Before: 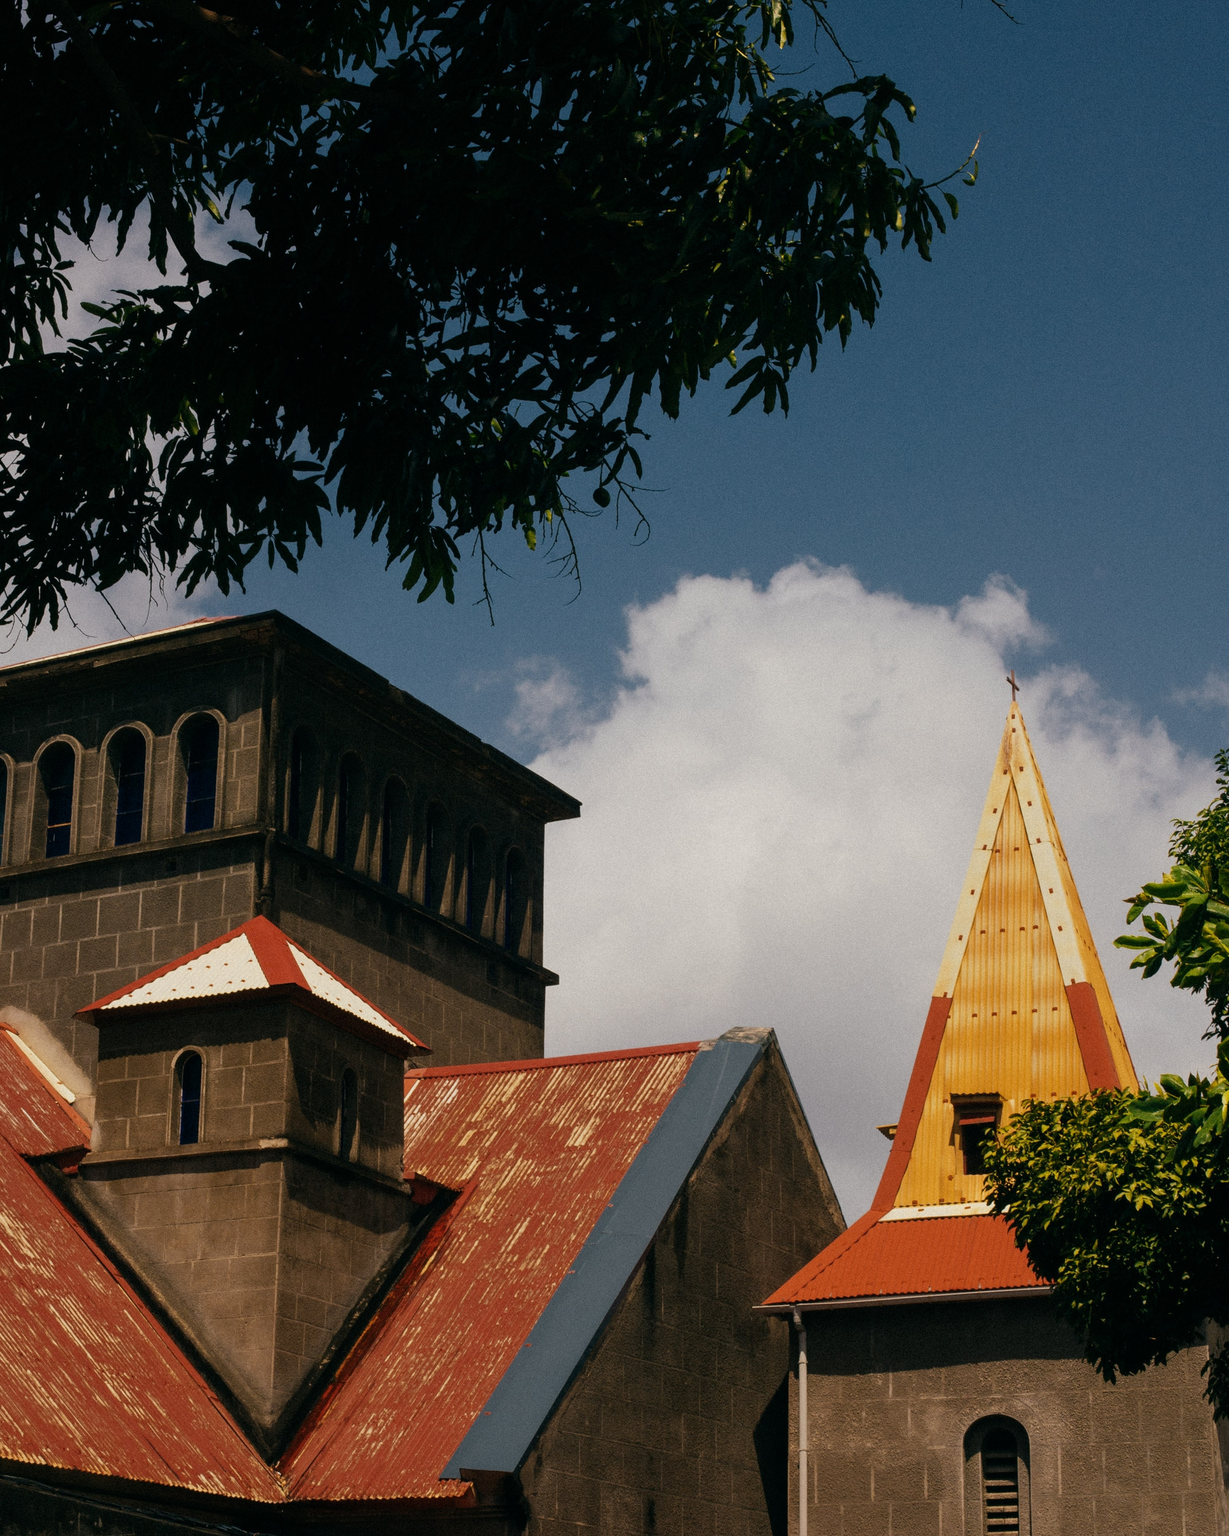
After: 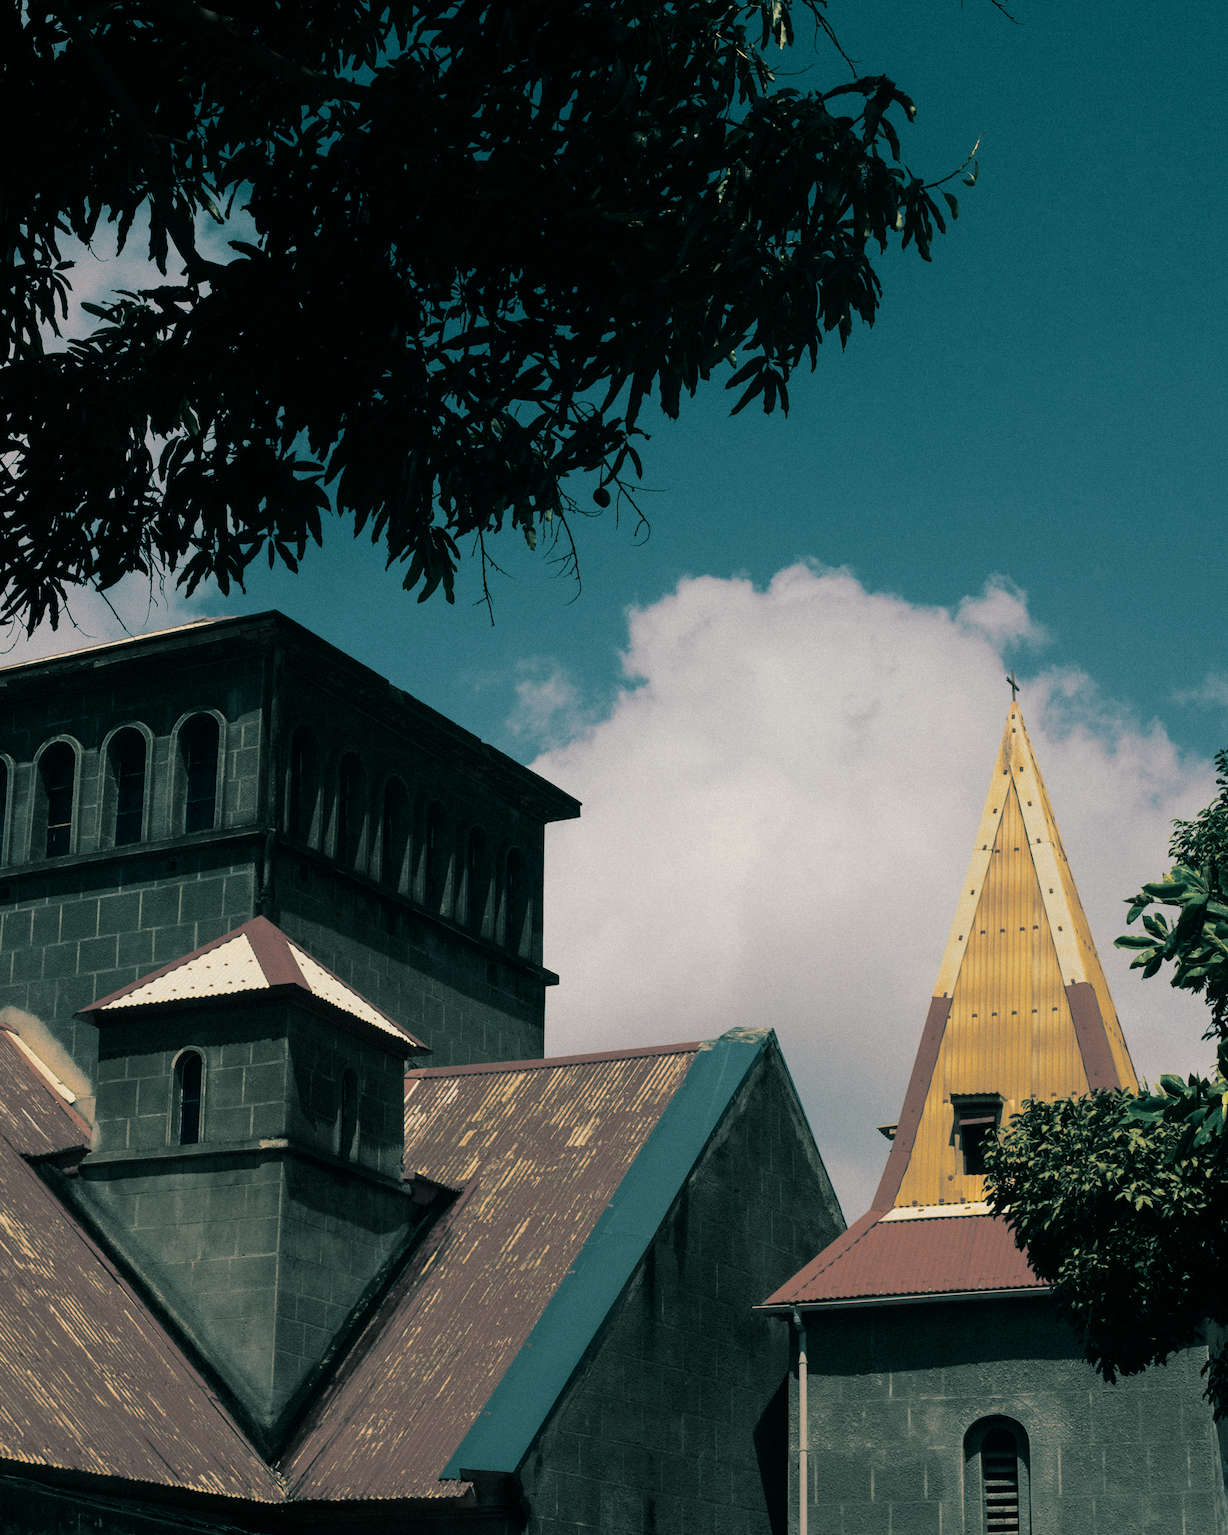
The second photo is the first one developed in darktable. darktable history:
shadows and highlights: shadows -30, highlights 30
split-toning: shadows › hue 186.43°, highlights › hue 49.29°, compress 30.29%
